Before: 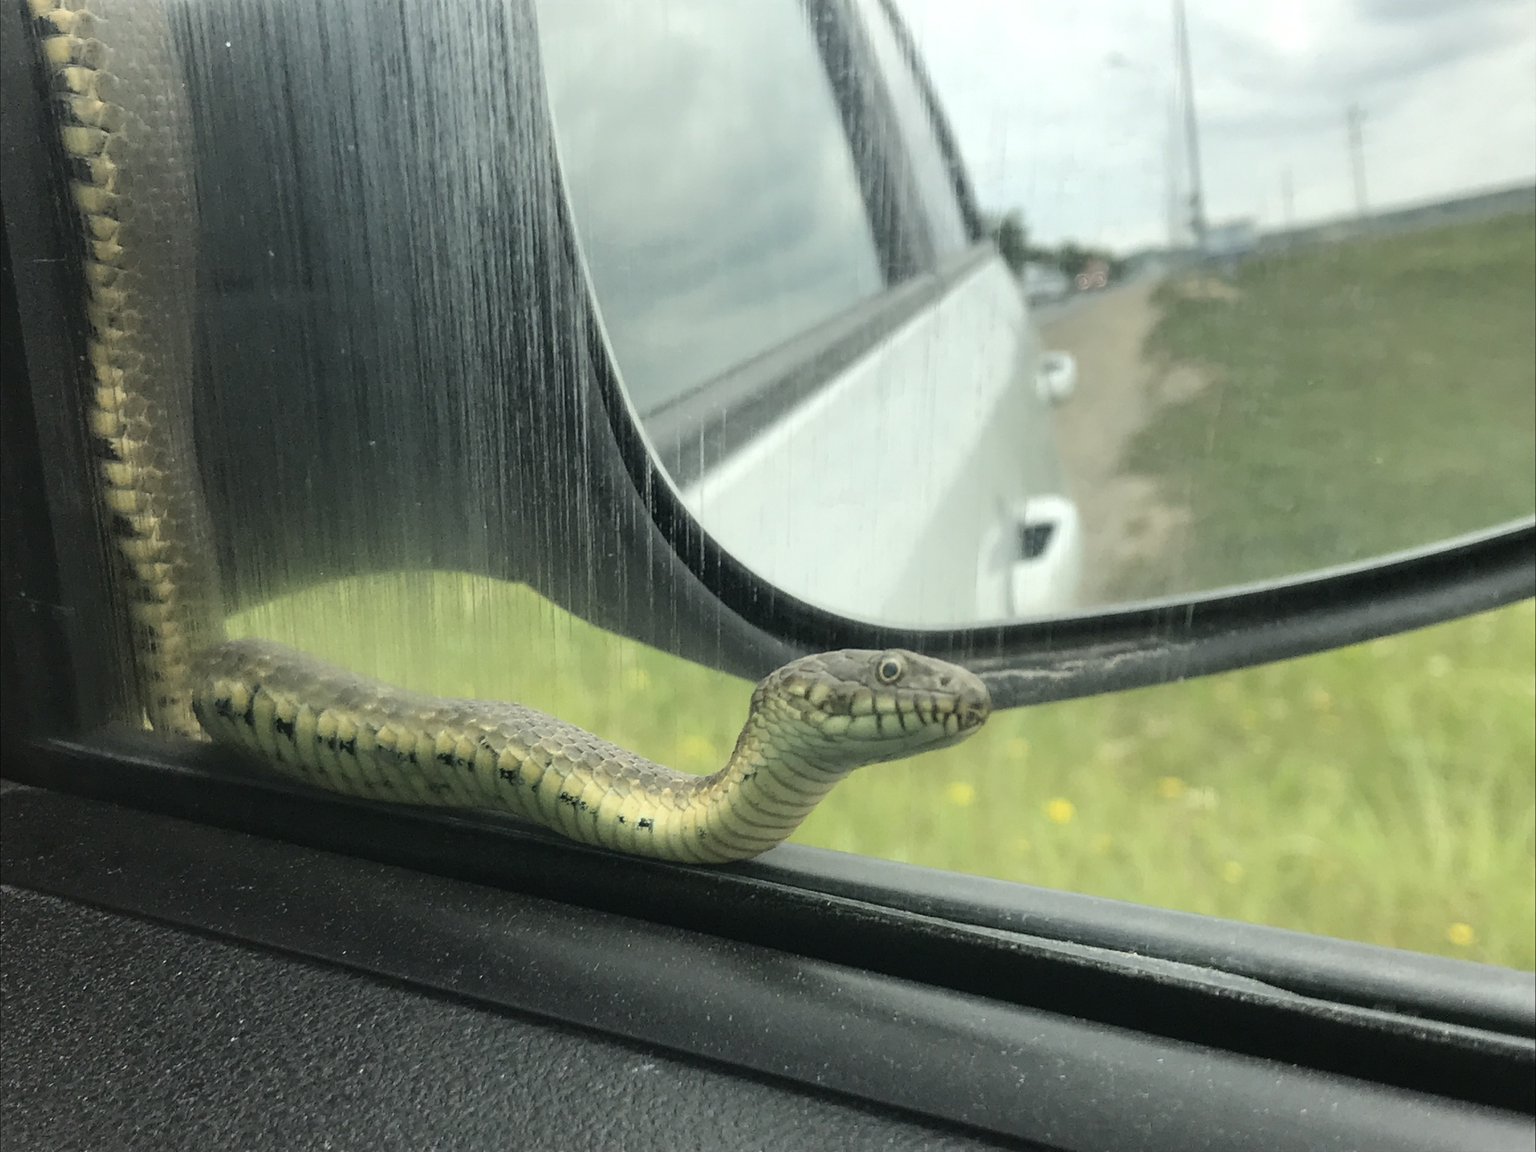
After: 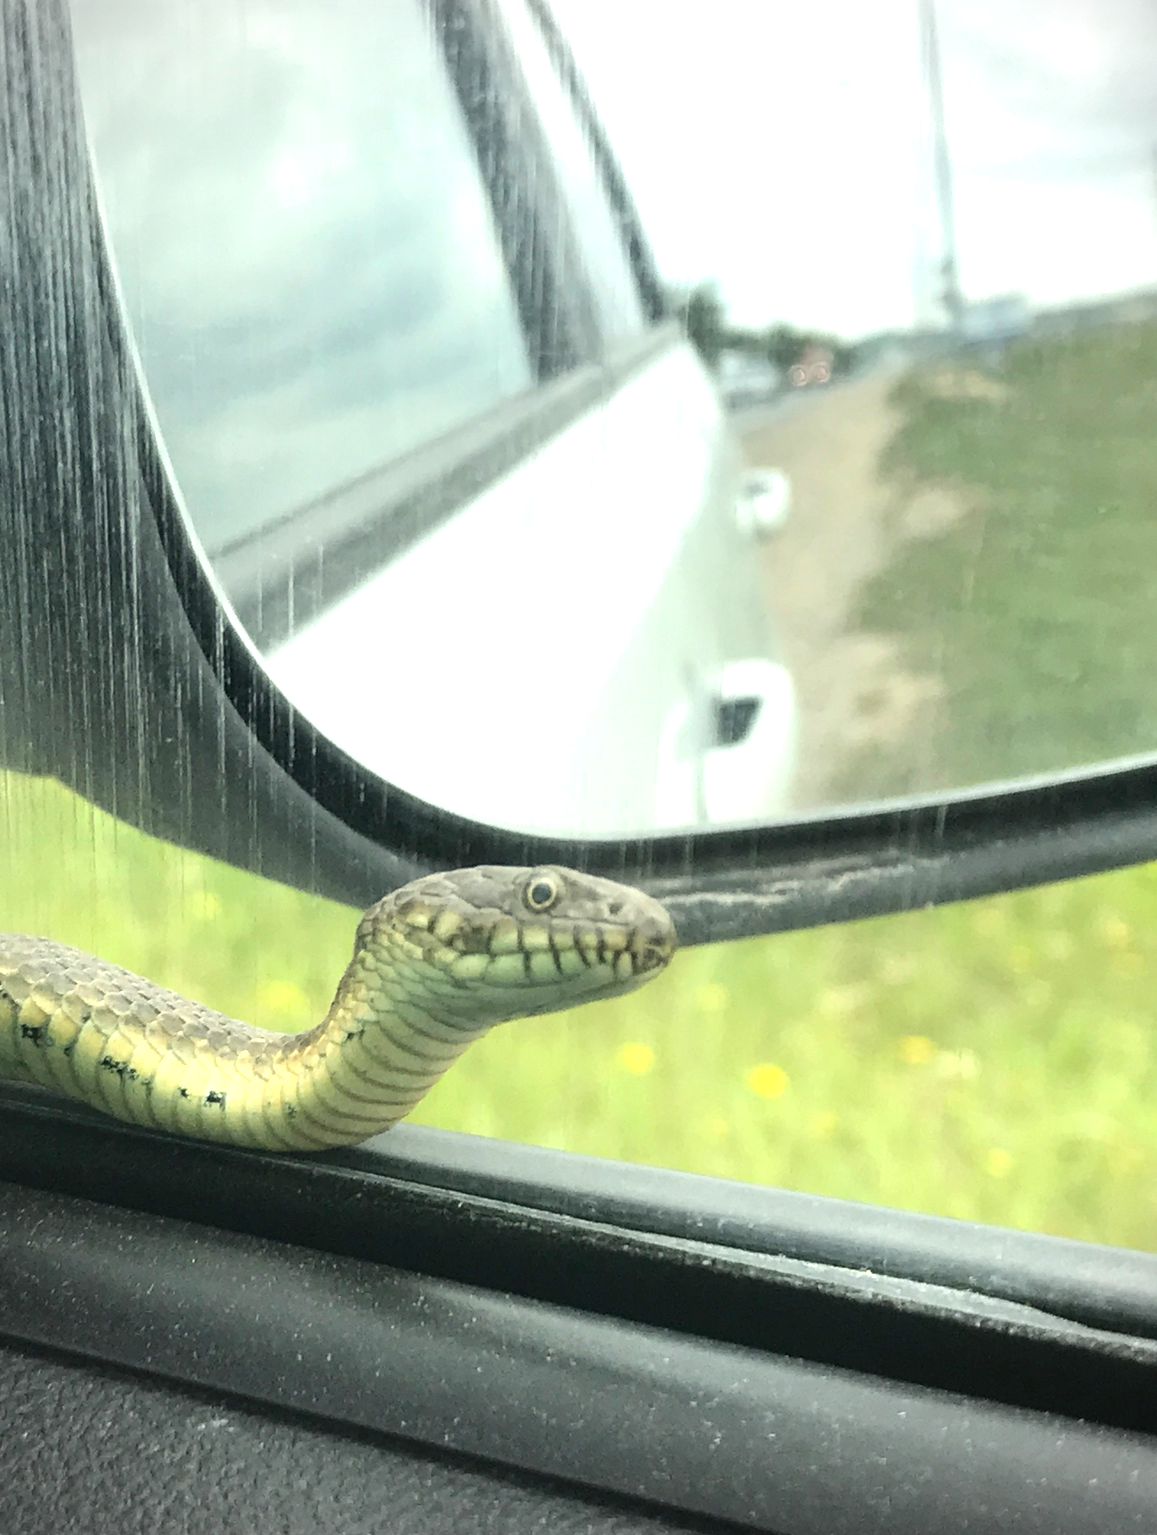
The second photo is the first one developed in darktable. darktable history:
crop: left 31.518%, top 0.018%, right 11.974%
contrast brightness saturation: contrast 0.054
exposure: black level correction 0, exposure 0.702 EV, compensate exposure bias true, compensate highlight preservation false
vignetting: fall-off start 97.19%, width/height ratio 1.184, unbound false
